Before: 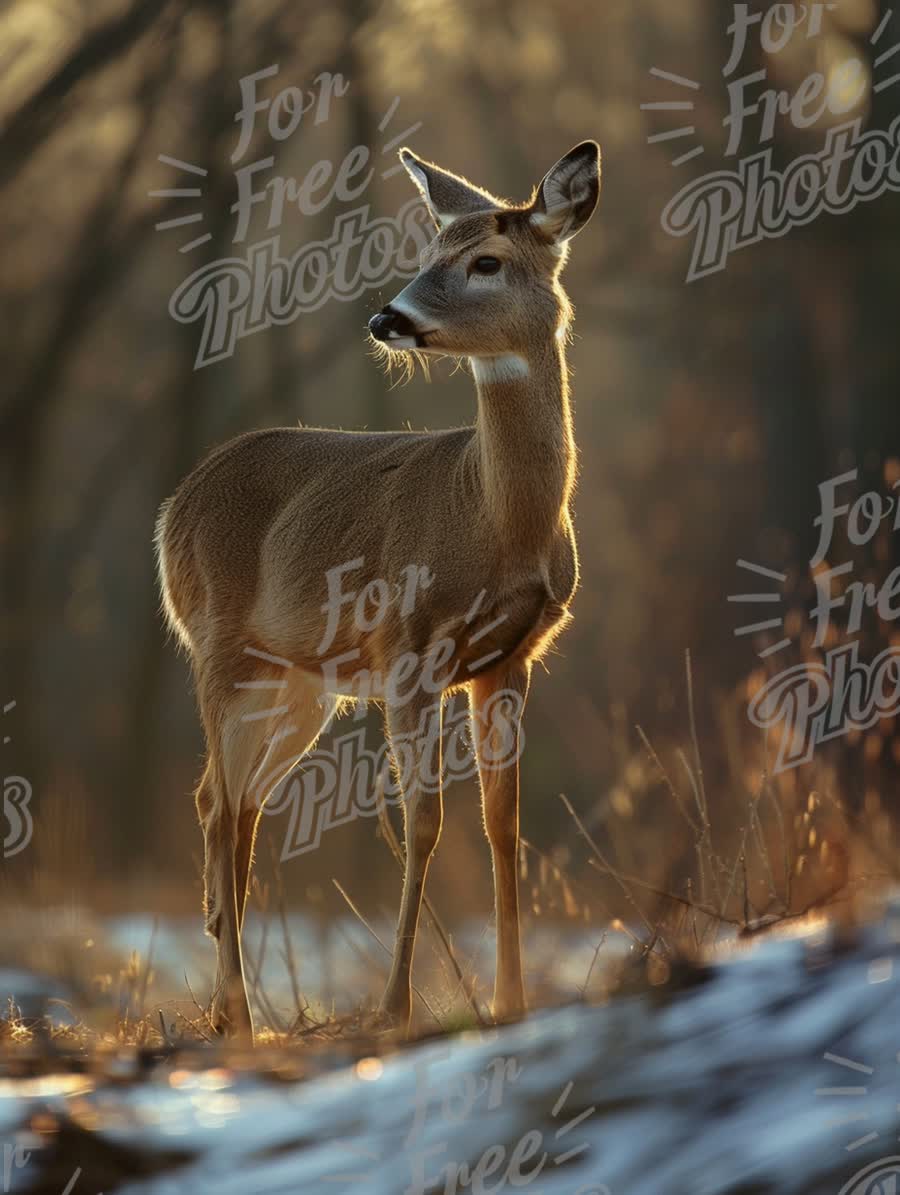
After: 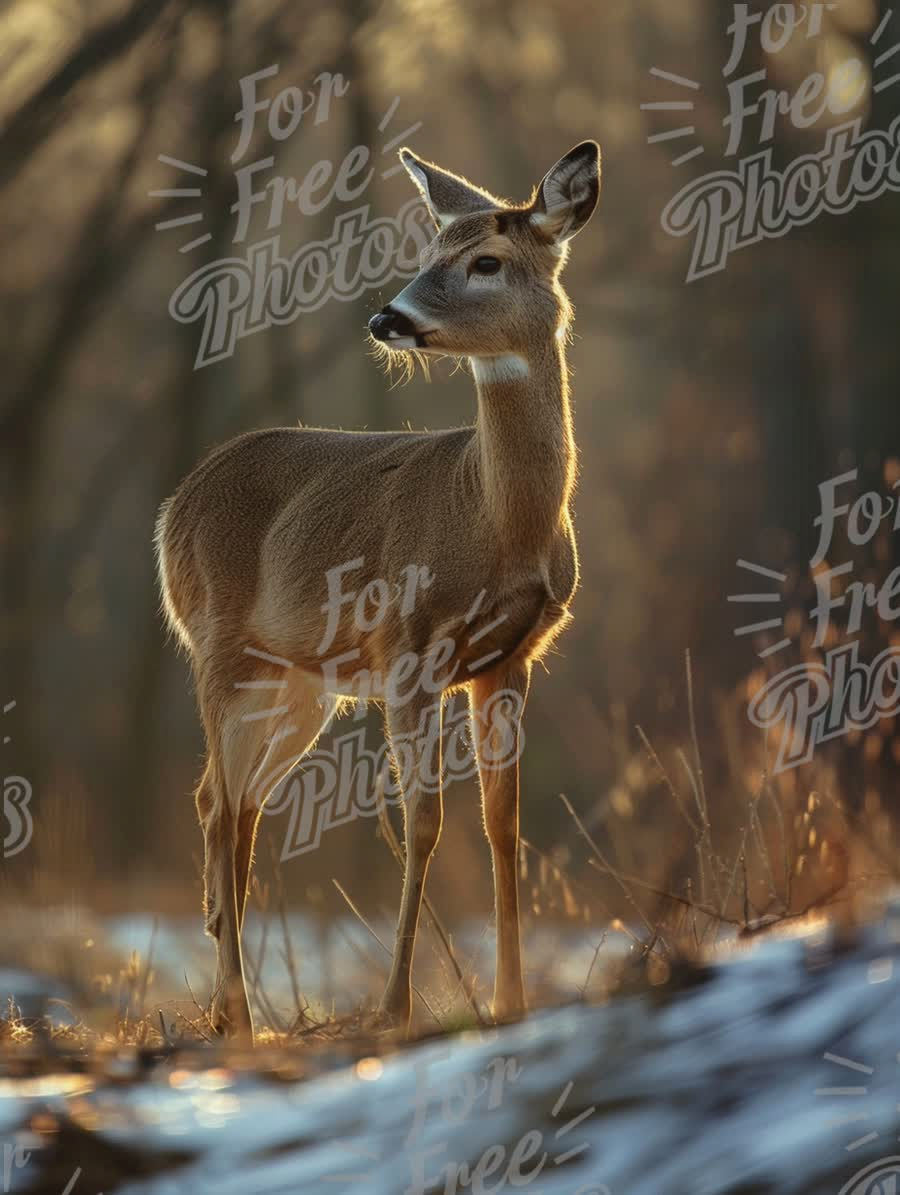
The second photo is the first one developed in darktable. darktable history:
local contrast: on, module defaults
contrast brightness saturation: contrast -0.115
